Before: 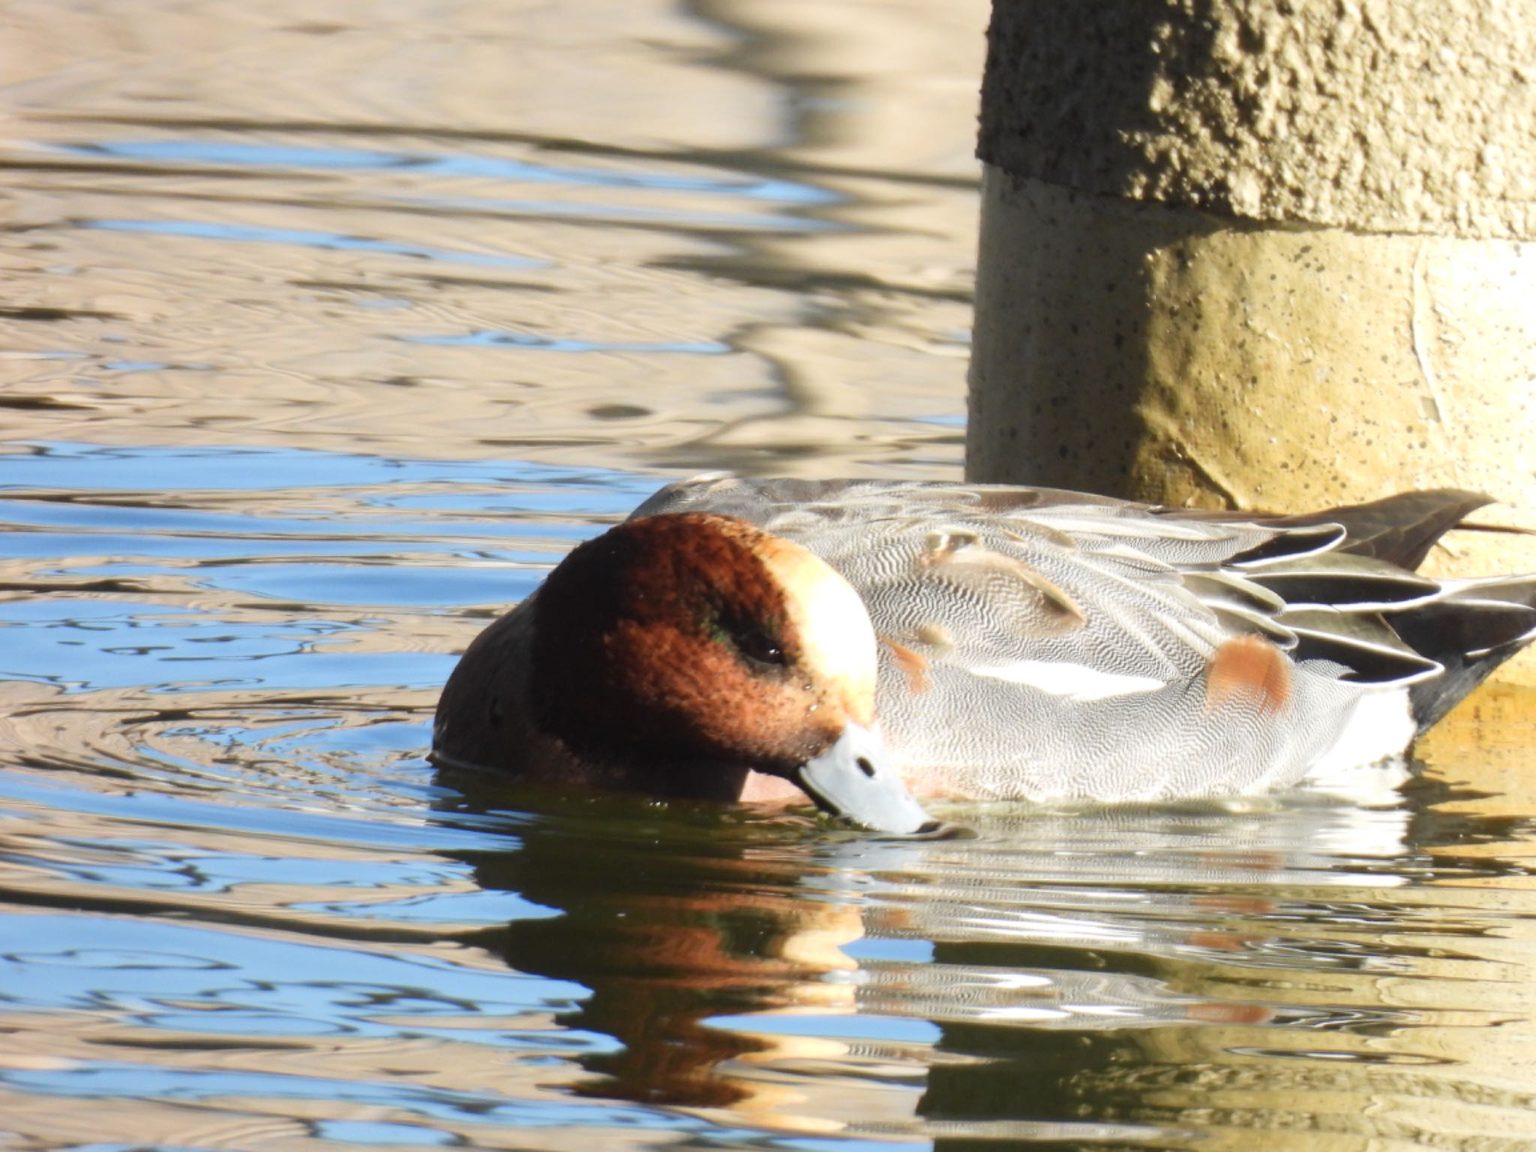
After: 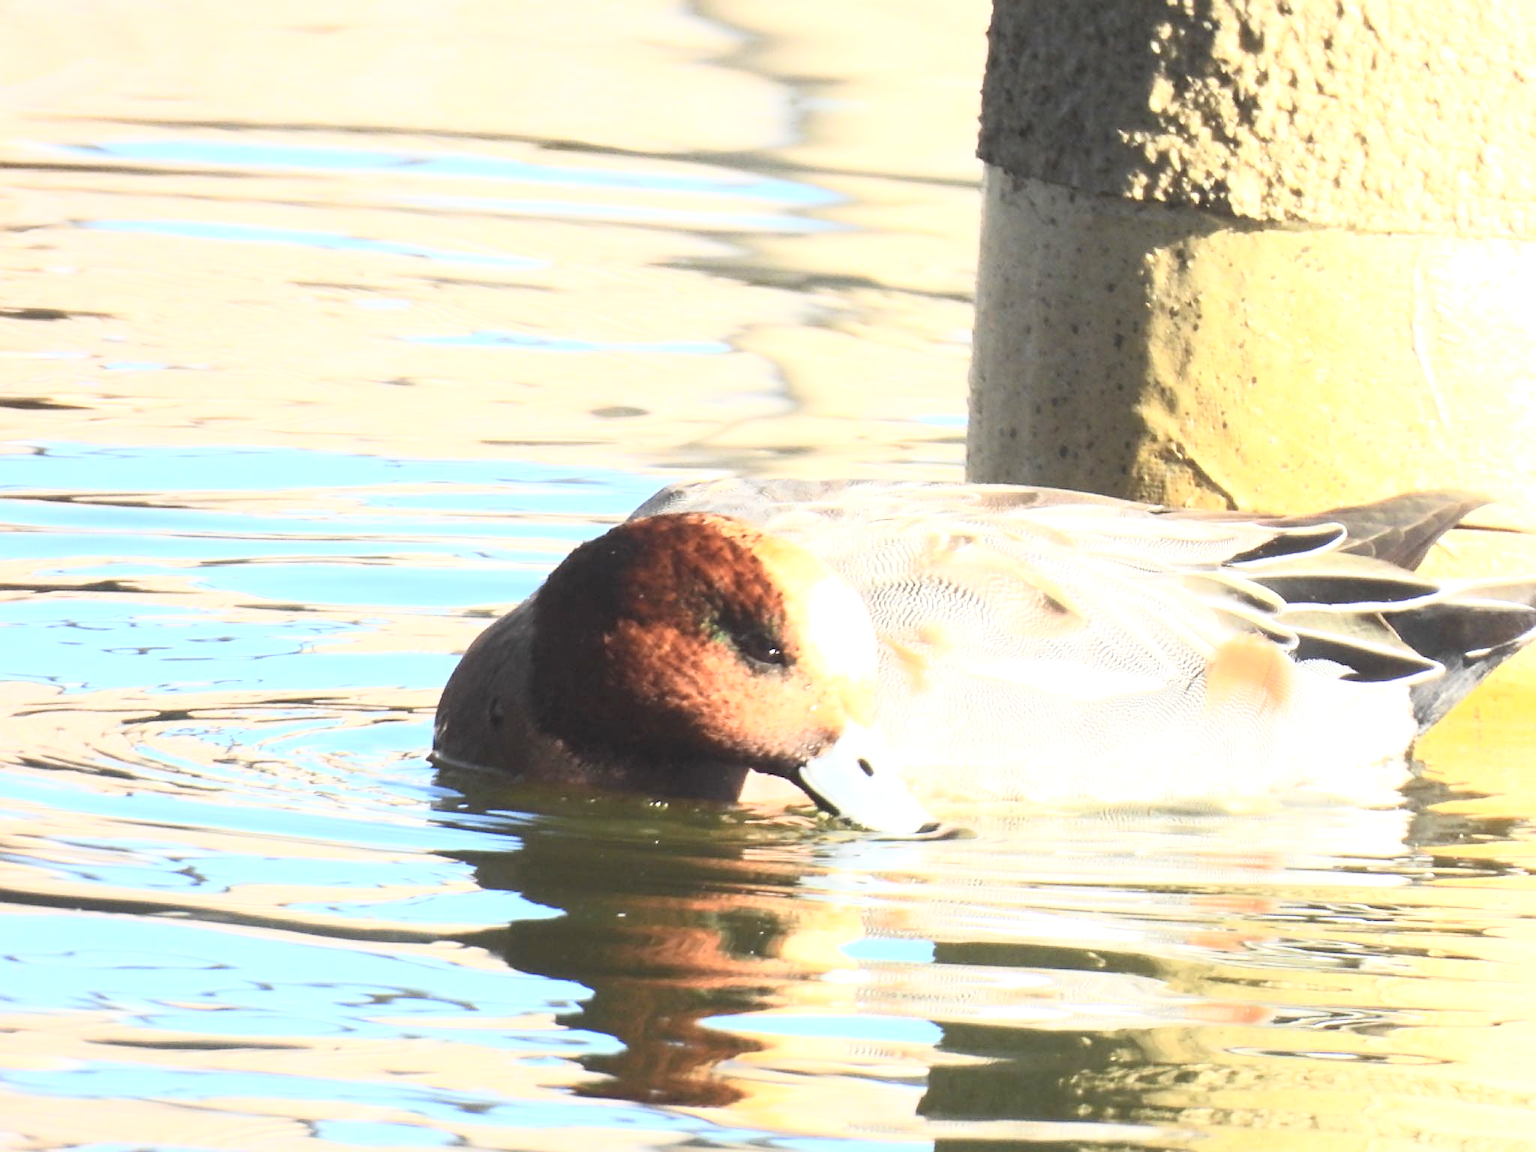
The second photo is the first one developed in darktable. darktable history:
contrast brightness saturation: contrast 0.372, brightness 0.541
sharpen: on, module defaults
exposure: black level correction 0, exposure 0.687 EV, compensate highlight preservation false
